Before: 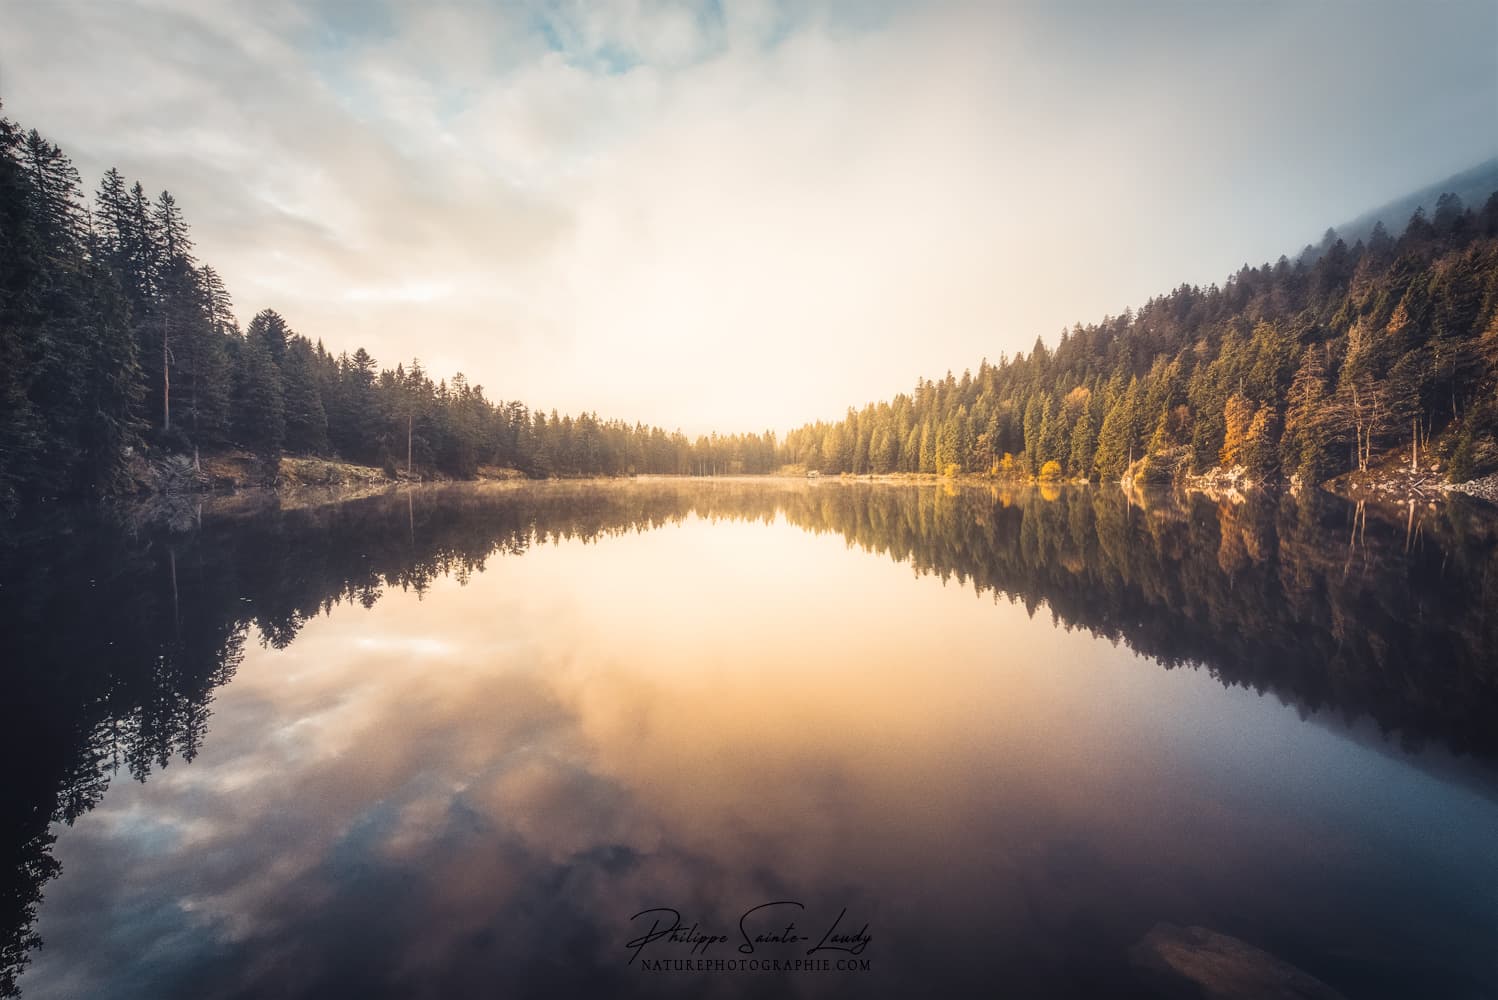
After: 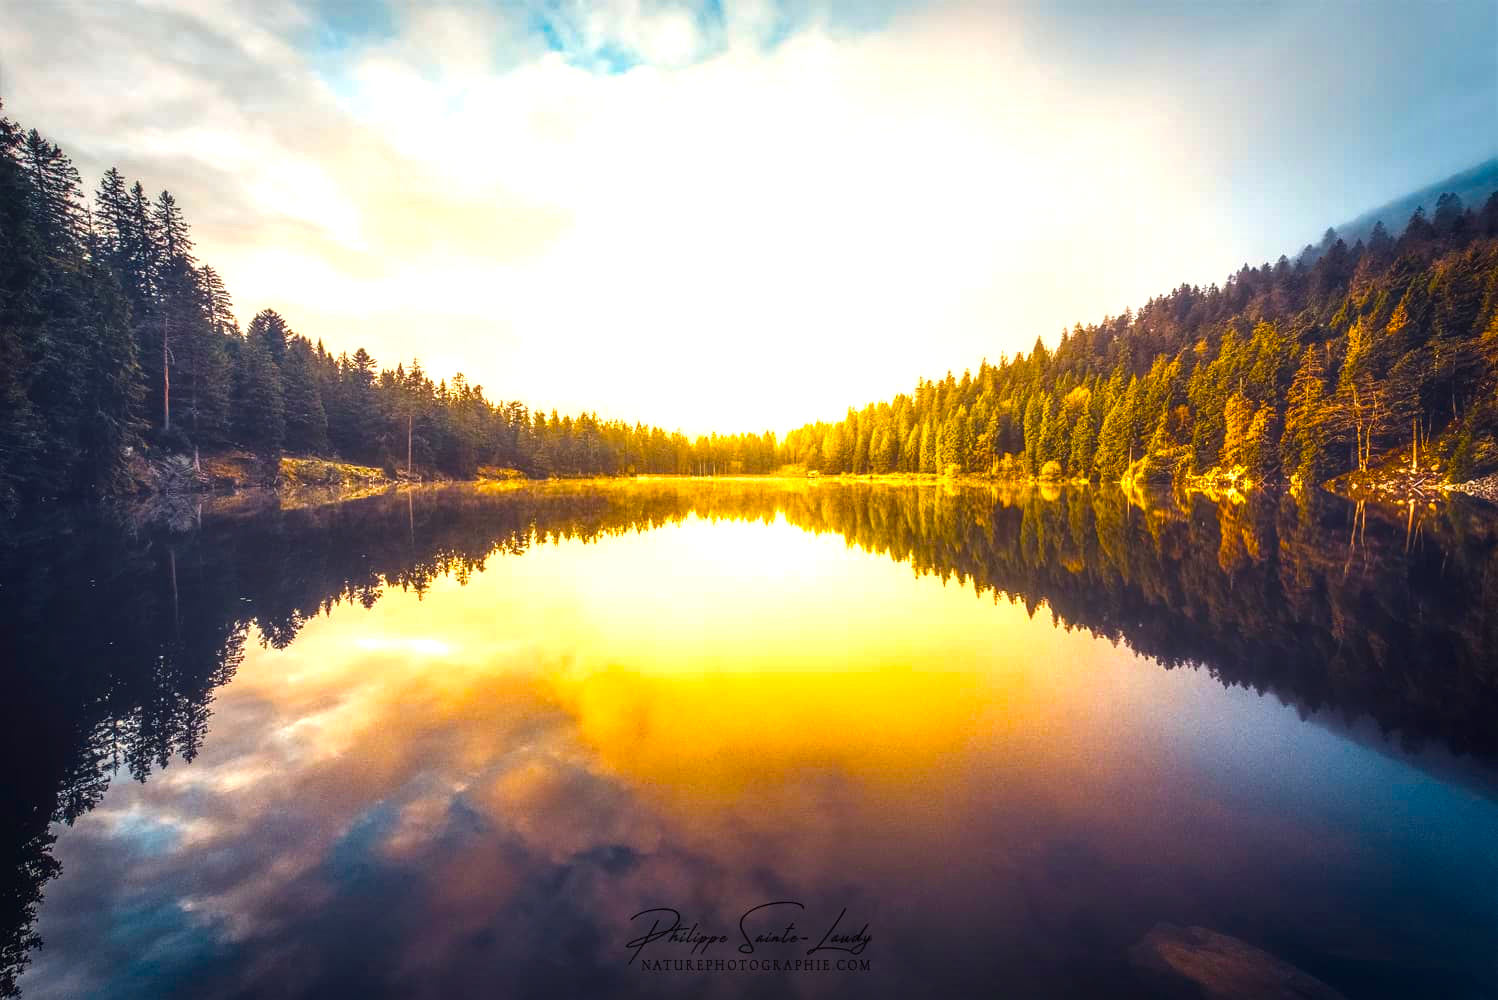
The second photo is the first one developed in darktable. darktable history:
color balance rgb: linear chroma grading › shadows -40%, linear chroma grading › highlights 40%, linear chroma grading › global chroma 45%, linear chroma grading › mid-tones -30%, perceptual saturation grading › global saturation 55%, perceptual saturation grading › highlights -50%, perceptual saturation grading › mid-tones 40%, perceptual saturation grading › shadows 30%, perceptual brilliance grading › global brilliance 20%, perceptual brilliance grading › shadows -40%, global vibrance 35%
local contrast: on, module defaults
white balance: emerald 1
